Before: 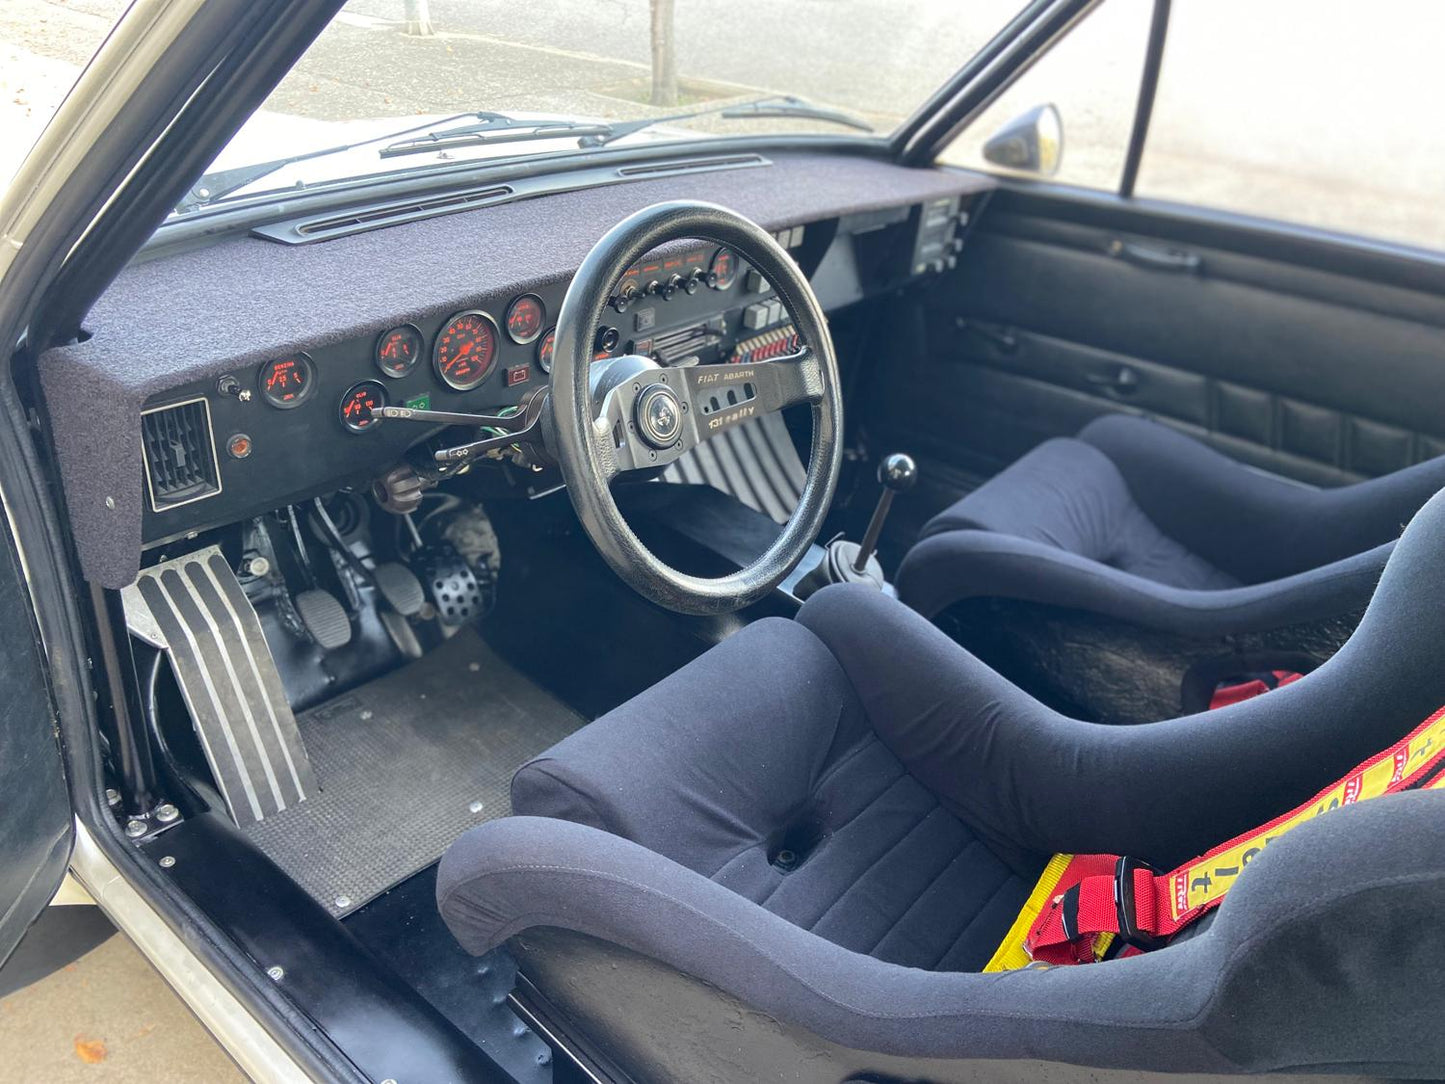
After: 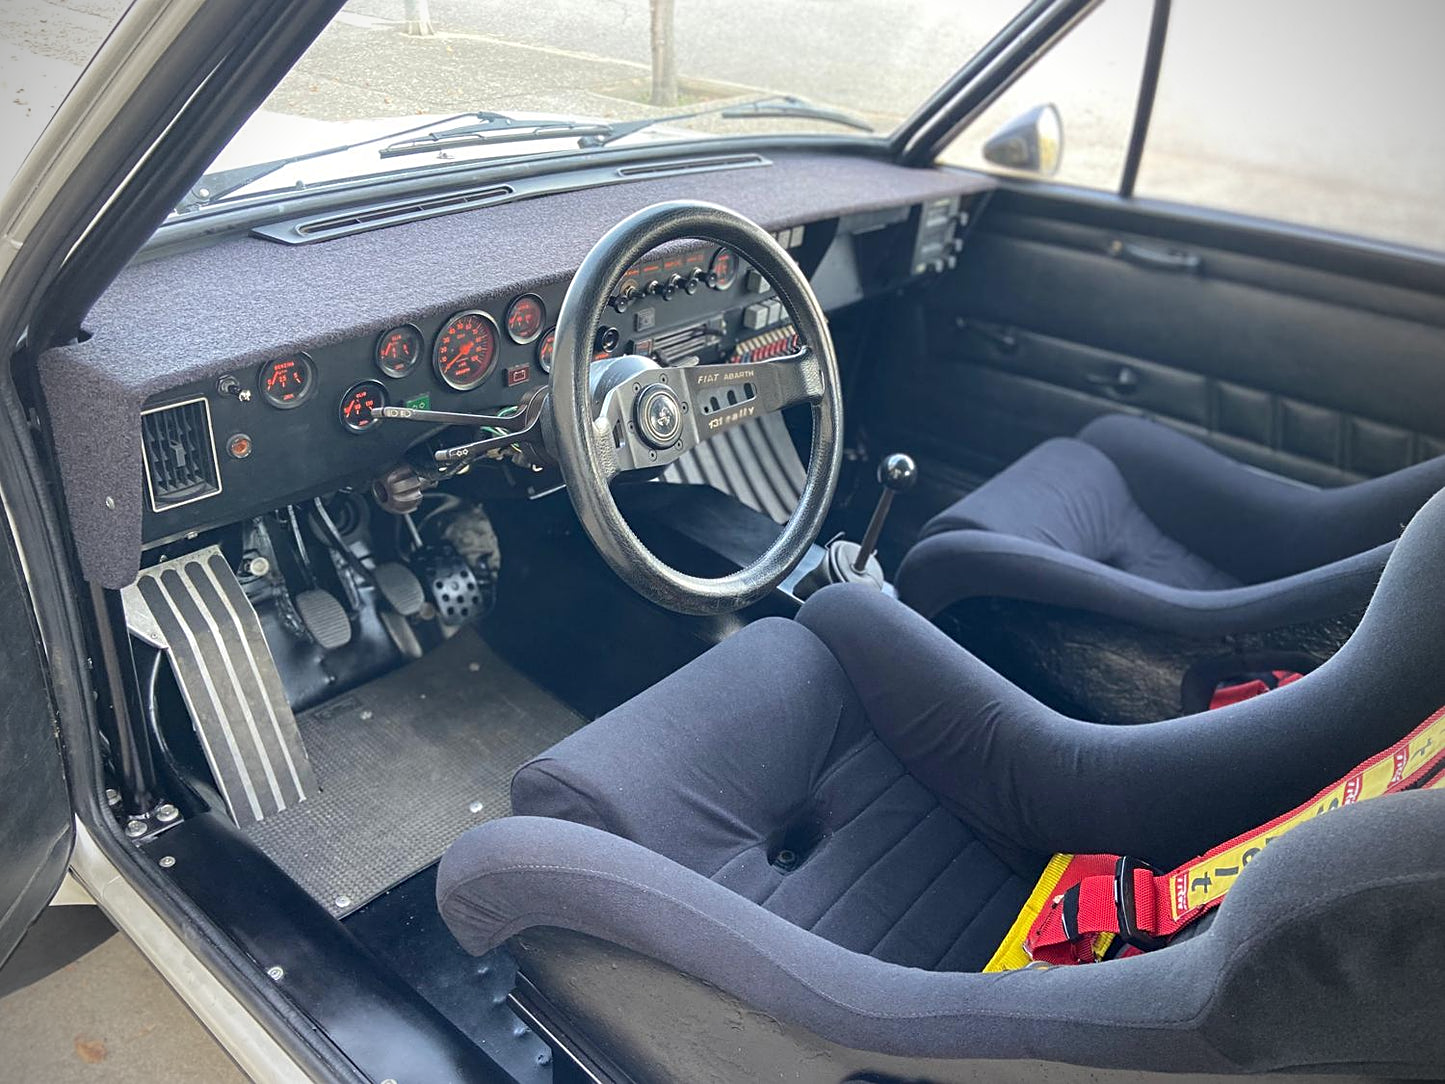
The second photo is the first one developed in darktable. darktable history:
sharpen: radius 2.496, amount 0.338
vignetting: brightness -0.613, saturation -0.671, unbound false
